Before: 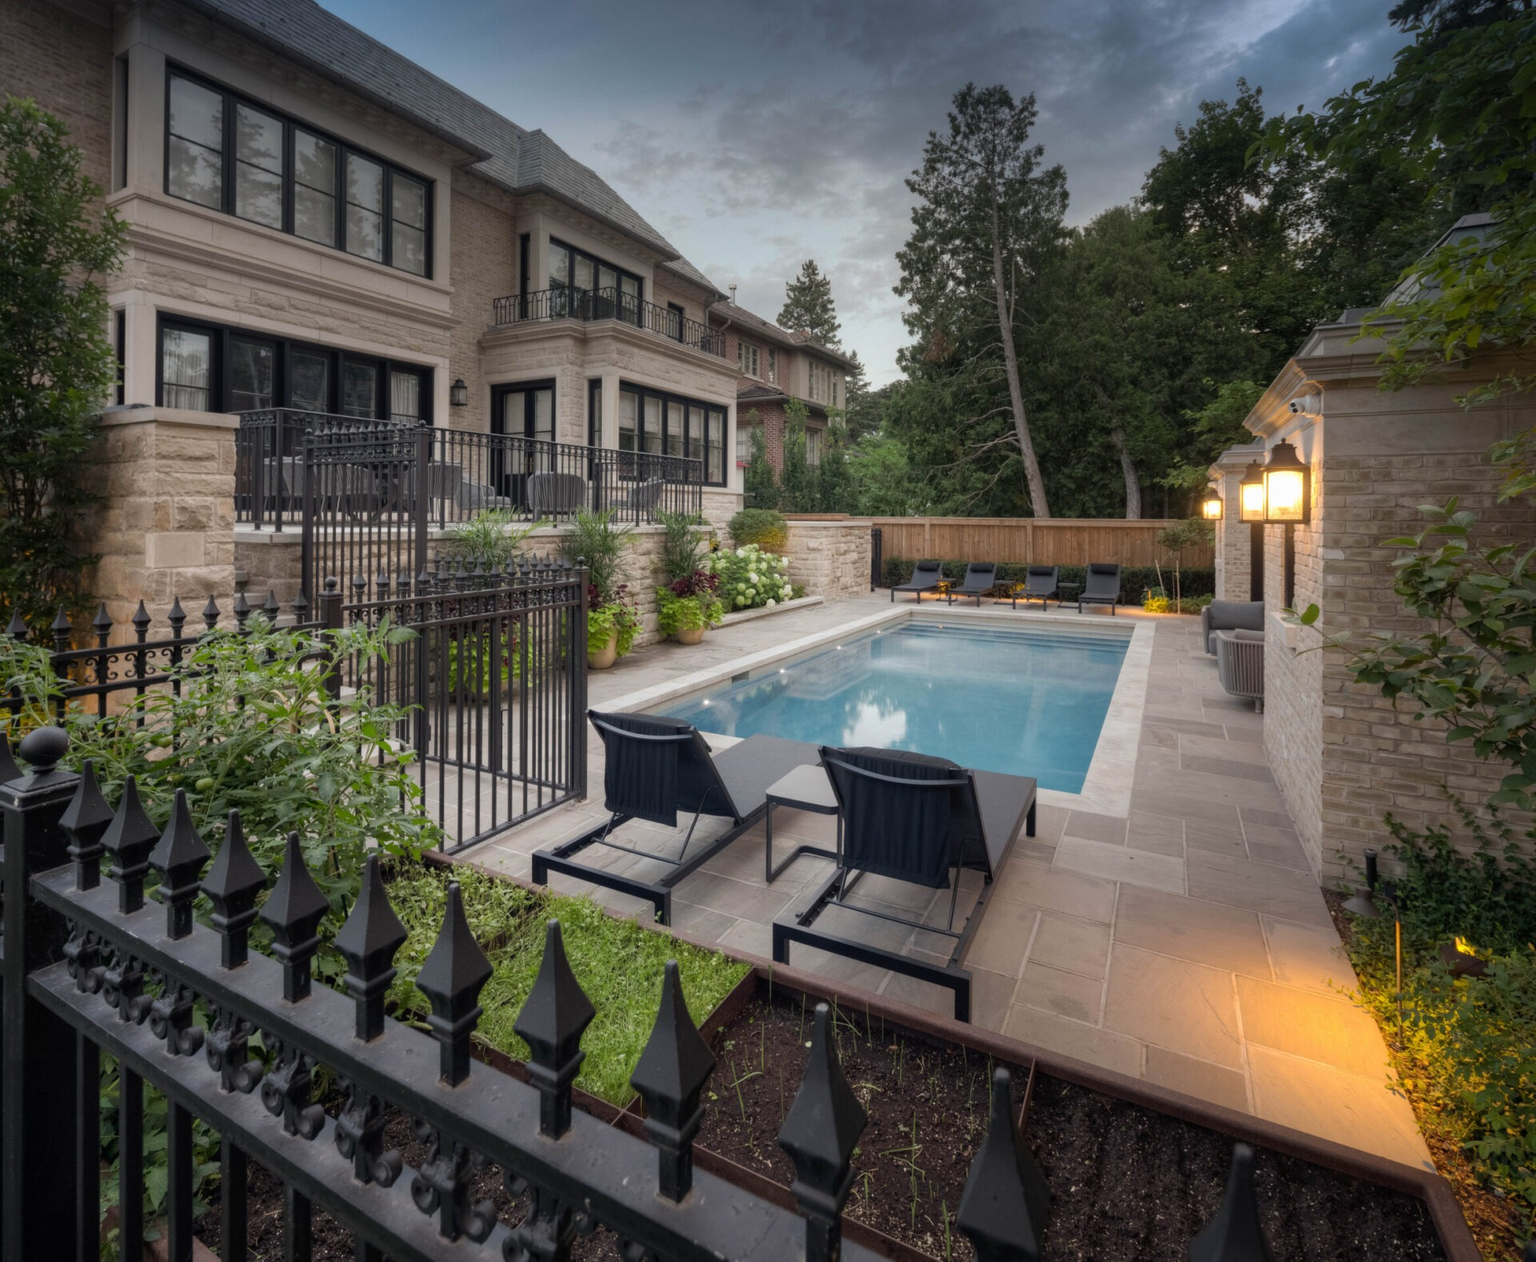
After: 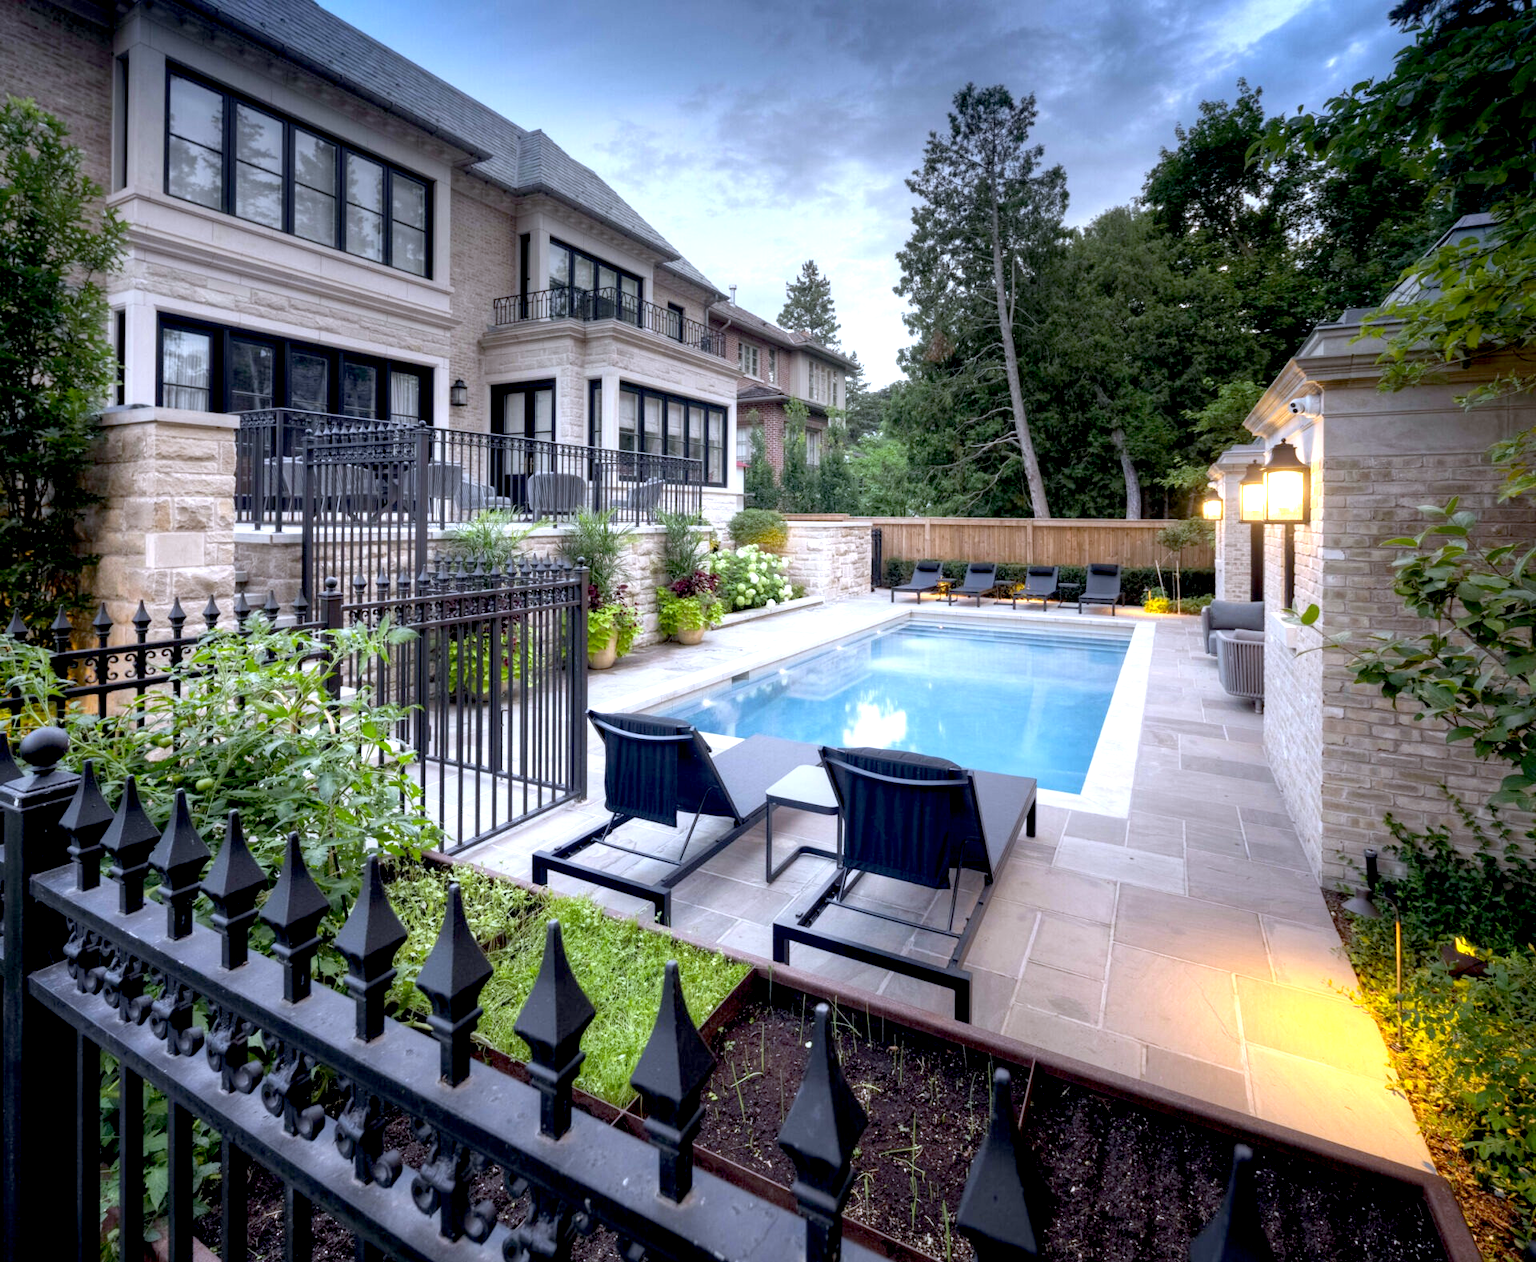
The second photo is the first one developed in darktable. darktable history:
white balance: red 0.948, green 1.02, blue 1.176
exposure: black level correction 0.011, exposure 1.088 EV, compensate exposure bias true, compensate highlight preservation false
